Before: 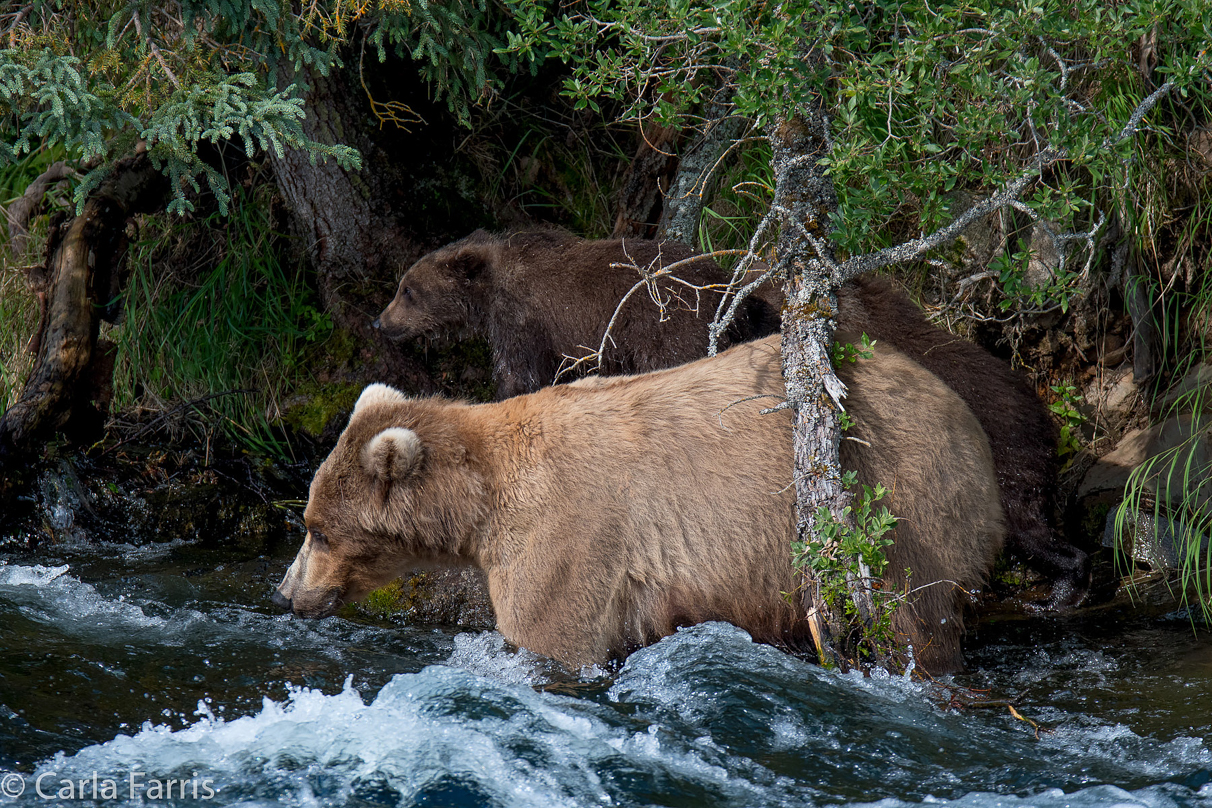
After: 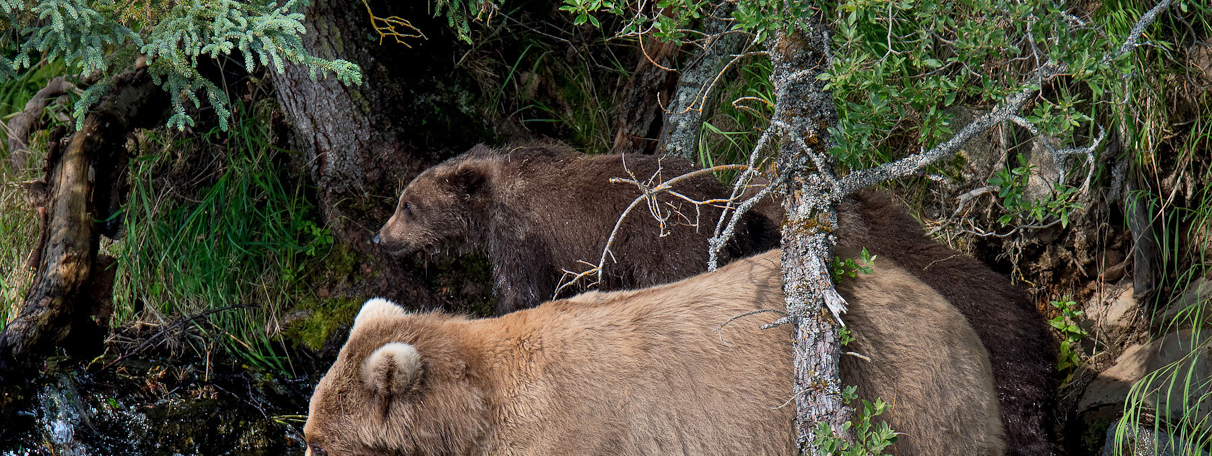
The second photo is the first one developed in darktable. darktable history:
crop and rotate: top 10.593%, bottom 32.889%
shadows and highlights: soften with gaussian
levels: gray 59.4%
